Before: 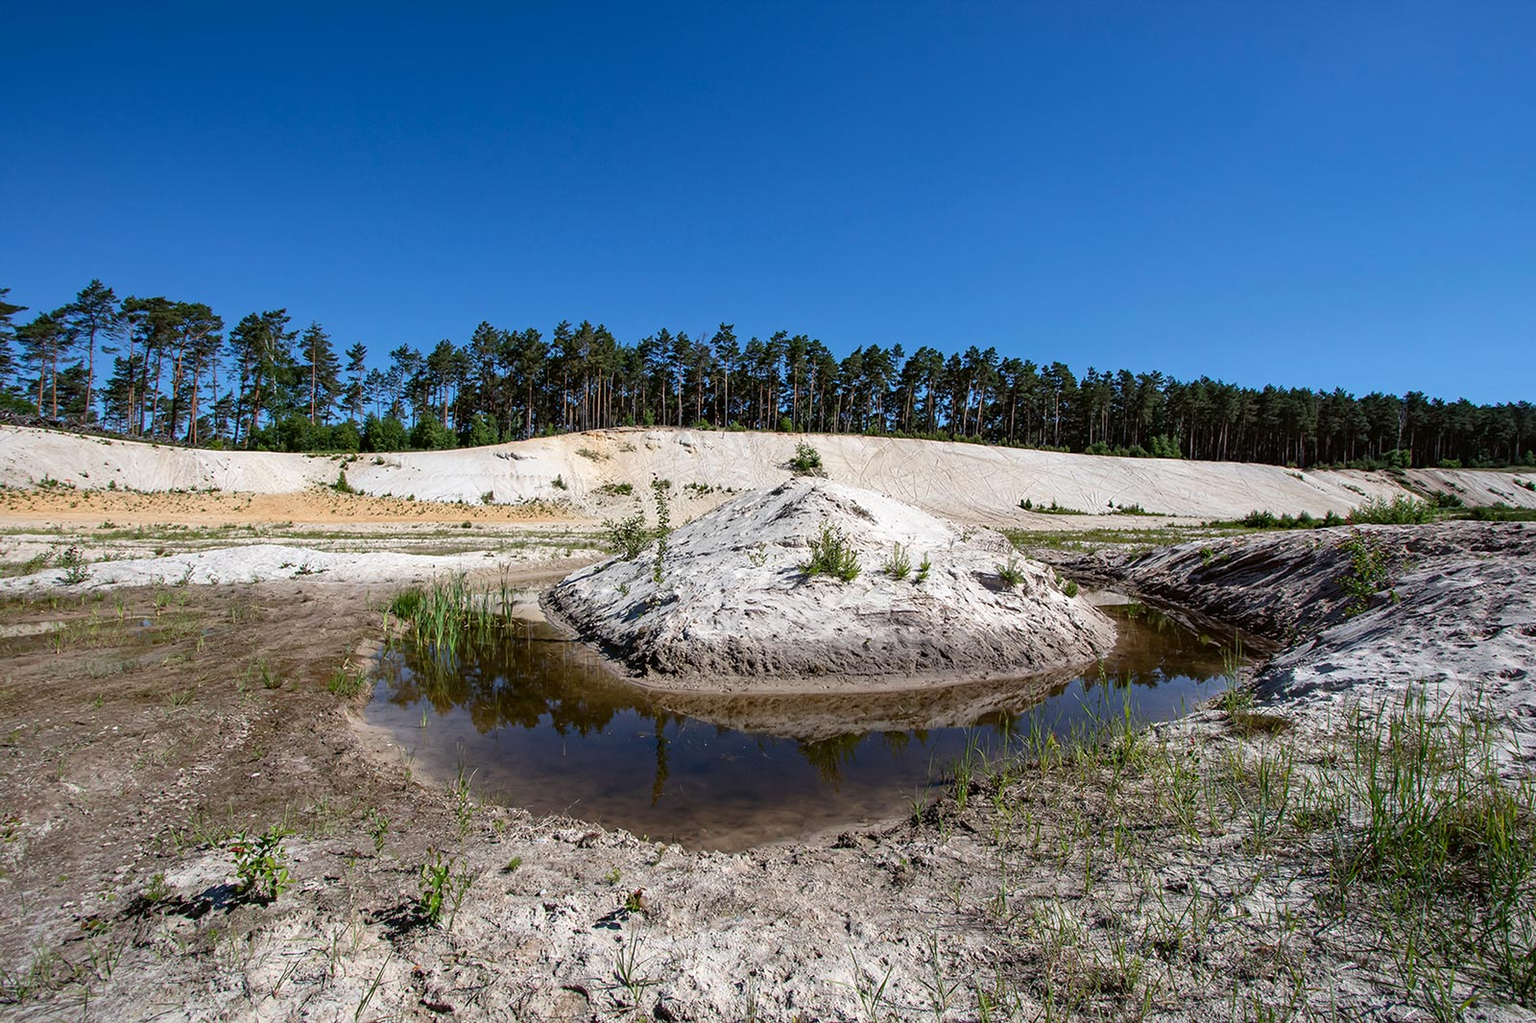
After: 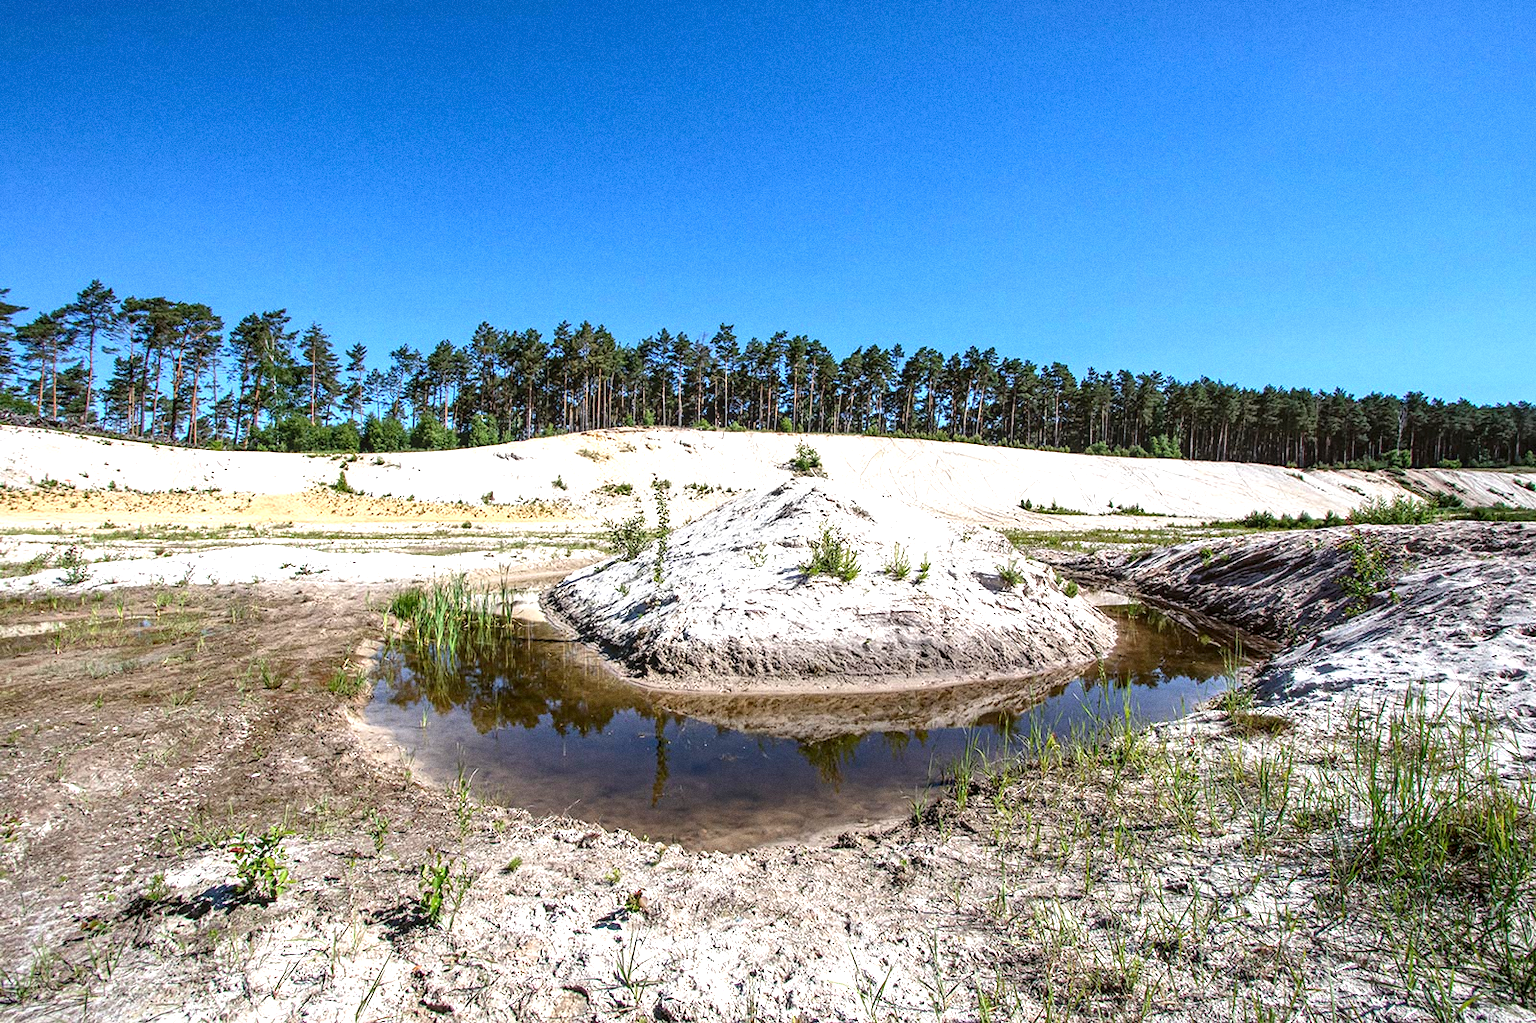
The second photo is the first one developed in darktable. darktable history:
exposure: exposure 1 EV, compensate highlight preservation false
local contrast: on, module defaults
grain: coarseness 0.47 ISO
